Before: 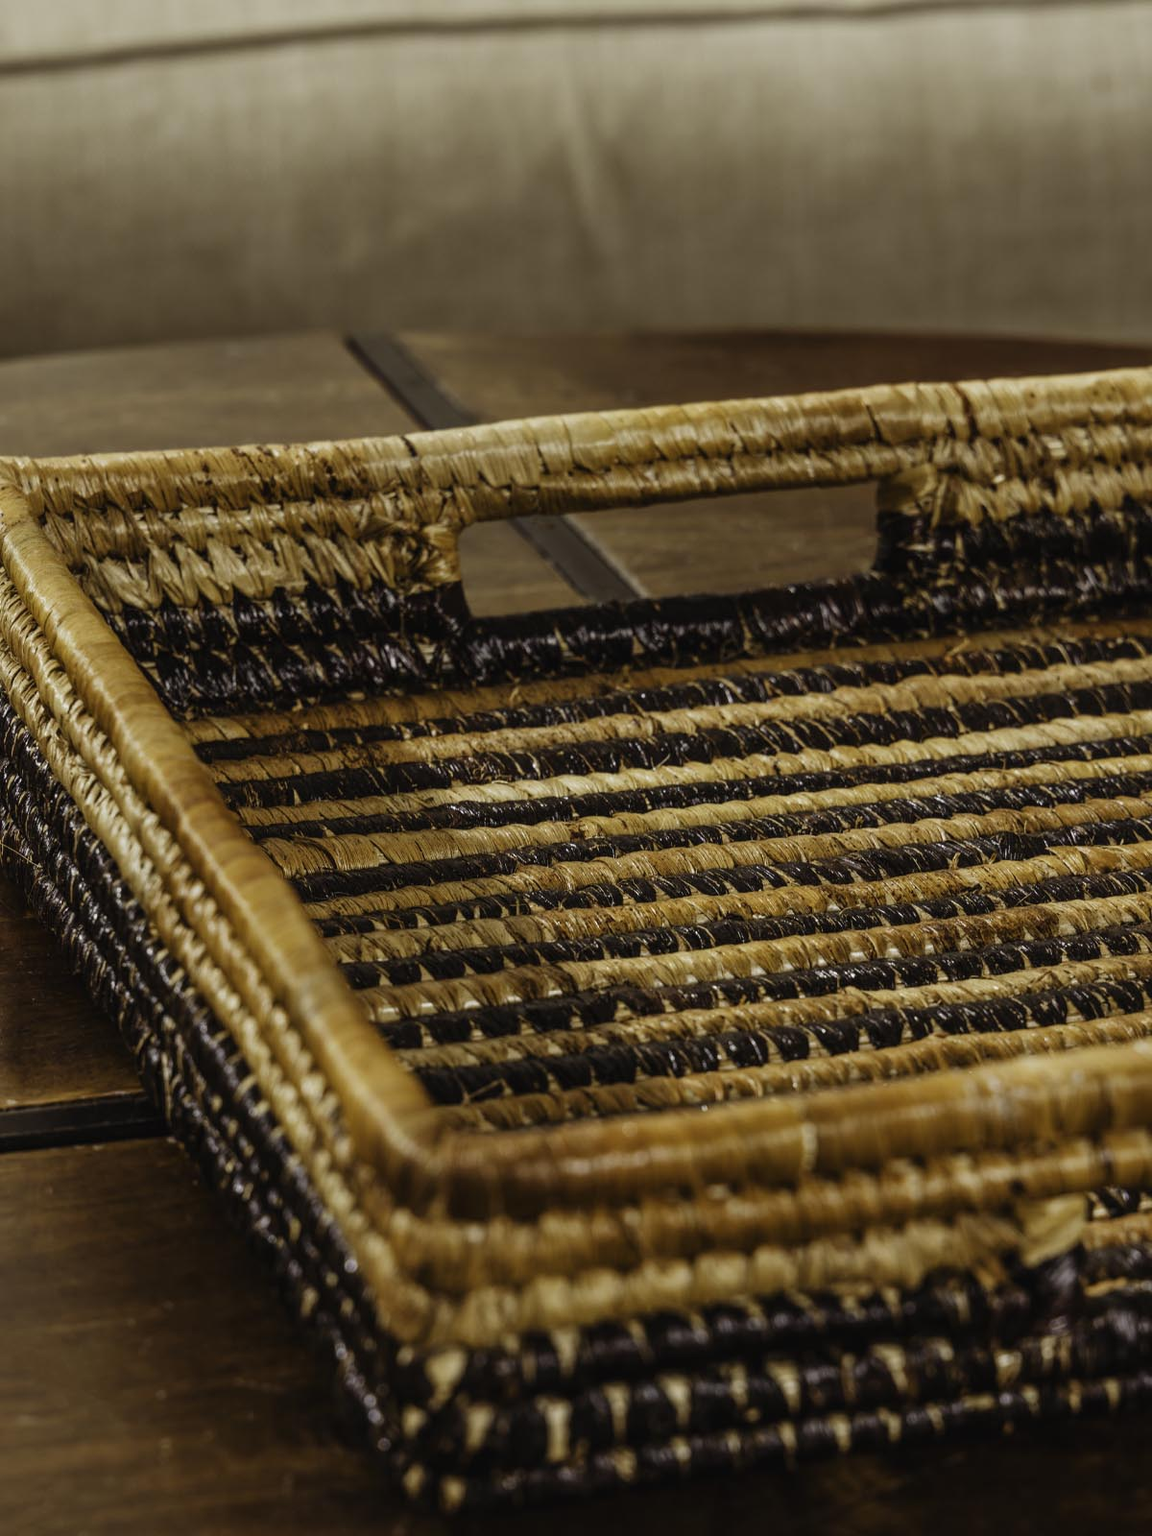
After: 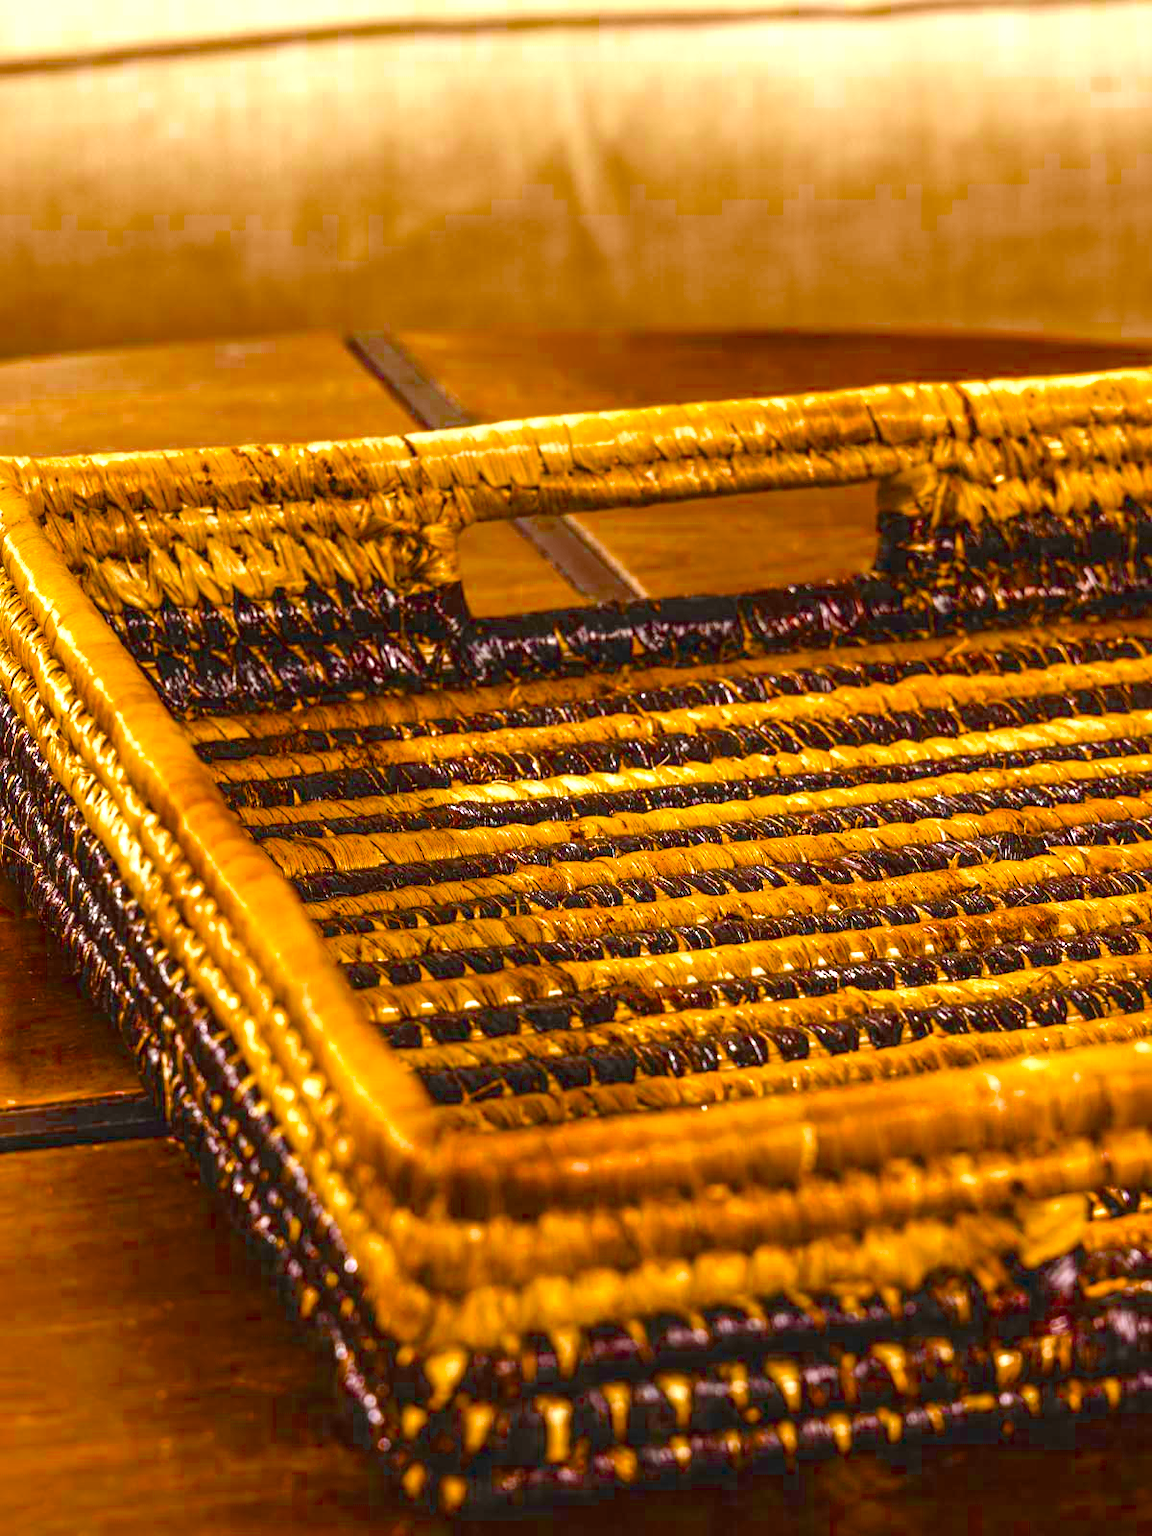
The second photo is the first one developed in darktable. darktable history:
exposure: black level correction -0.001, exposure 1.361 EV, compensate exposure bias true, compensate highlight preservation false
color balance rgb: linear chroma grading › shadows 9.85%, linear chroma grading › highlights 9.293%, linear chroma grading › global chroma 15.645%, linear chroma grading › mid-tones 14.569%, perceptual saturation grading › global saturation 31.205%, global vibrance 10.5%, saturation formula JzAzBz (2021)
